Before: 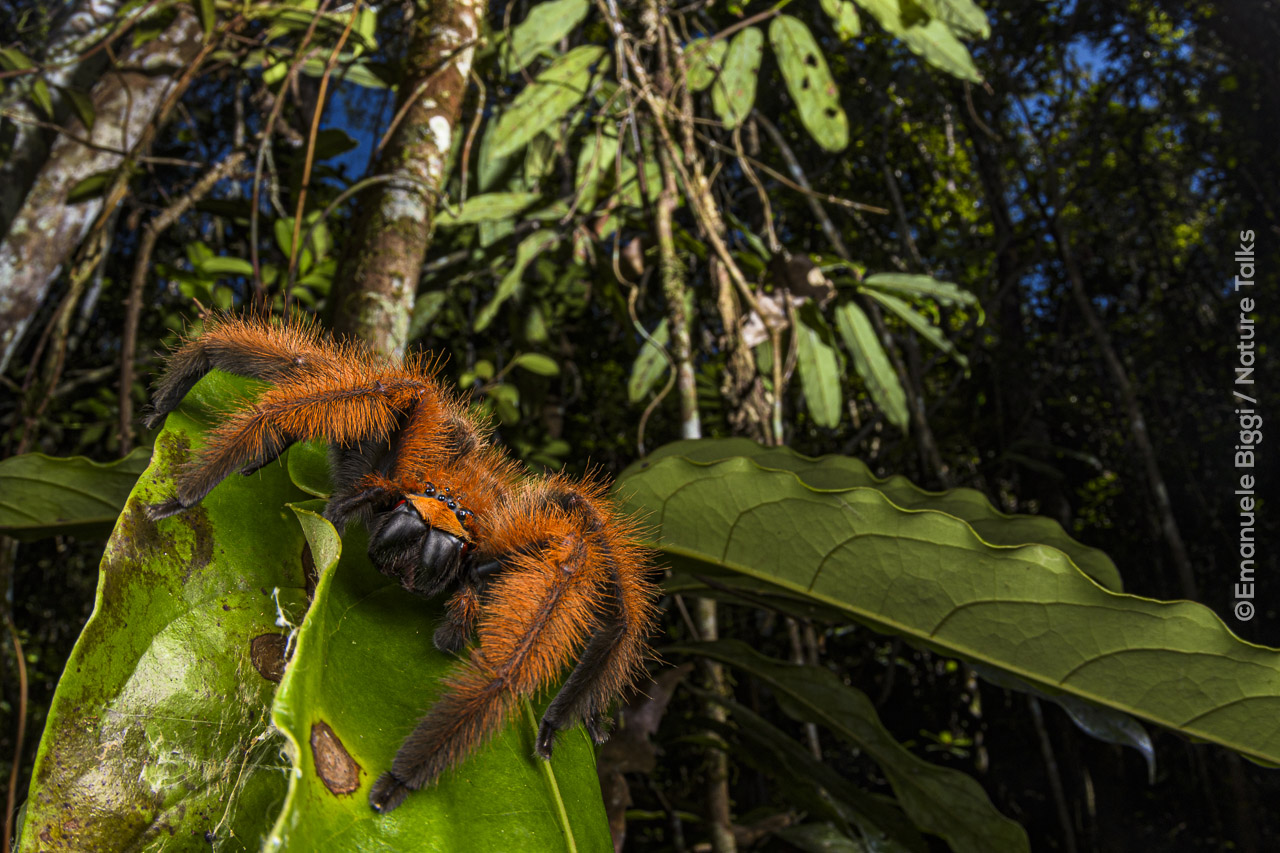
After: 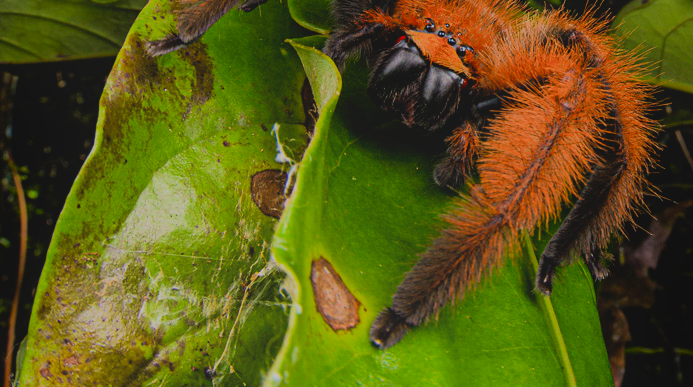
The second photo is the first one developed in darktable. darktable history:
crop and rotate: top 54.456%, right 45.813%, bottom 0.11%
local contrast: detail 71%
exposure: exposure 0.602 EV, compensate highlight preservation false
filmic rgb: black relative exposure -7.09 EV, white relative exposure 5.39 EV, hardness 3.03
